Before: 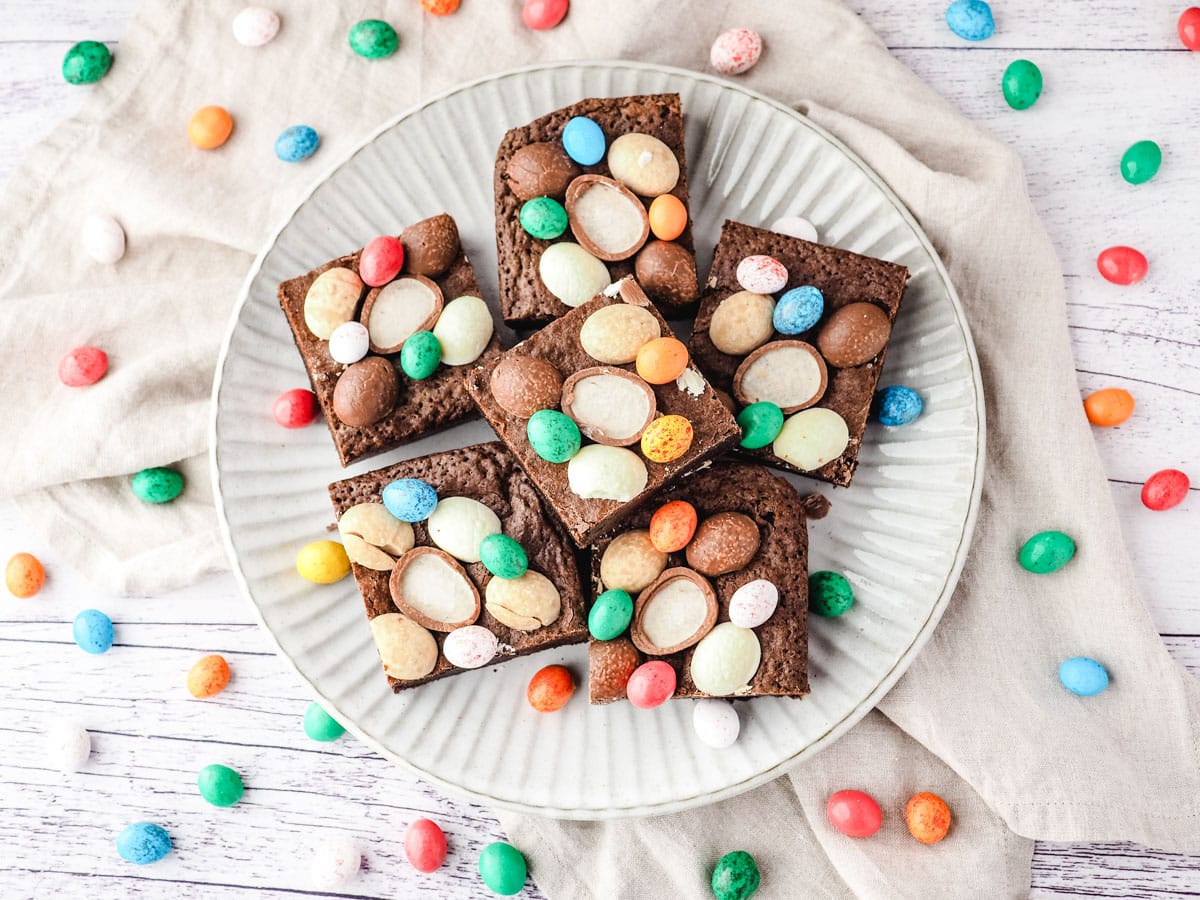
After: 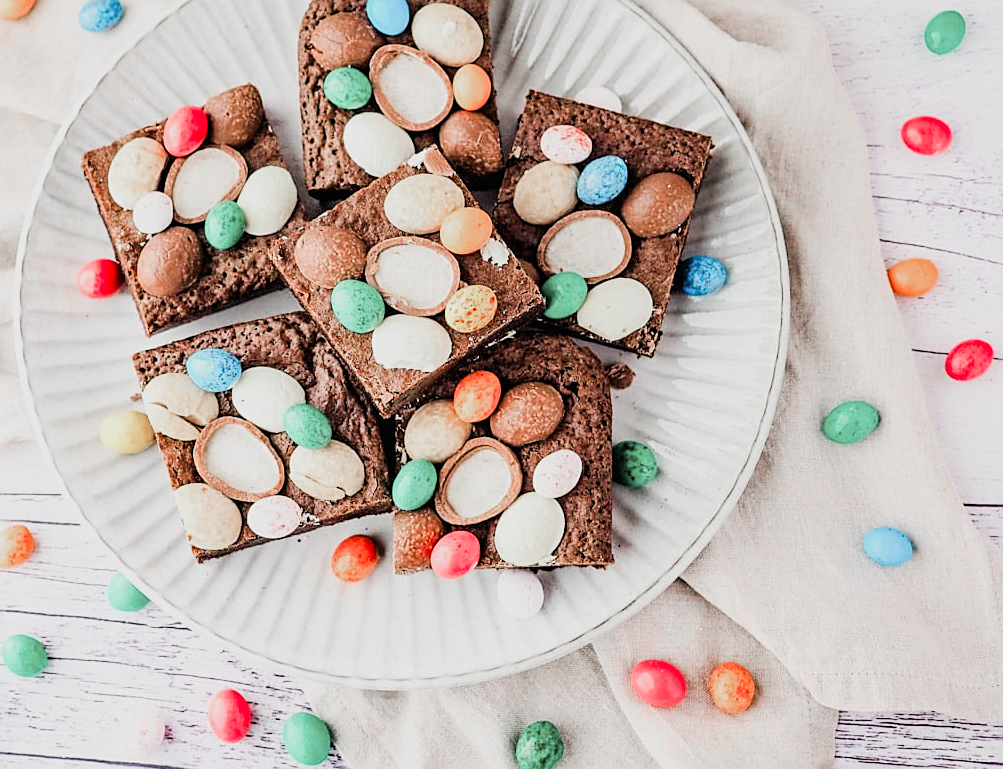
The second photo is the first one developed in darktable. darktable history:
crop: left 16.34%, top 14.452%
filmic rgb: black relative exposure -7.65 EV, white relative exposure 4.56 EV, hardness 3.61
exposure: exposure 0.57 EV, compensate highlight preservation false
sharpen: on, module defaults
color zones: curves: ch1 [(0, 0.708) (0.088, 0.648) (0.245, 0.187) (0.429, 0.326) (0.571, 0.498) (0.714, 0.5) (0.857, 0.5) (1, 0.708)]
